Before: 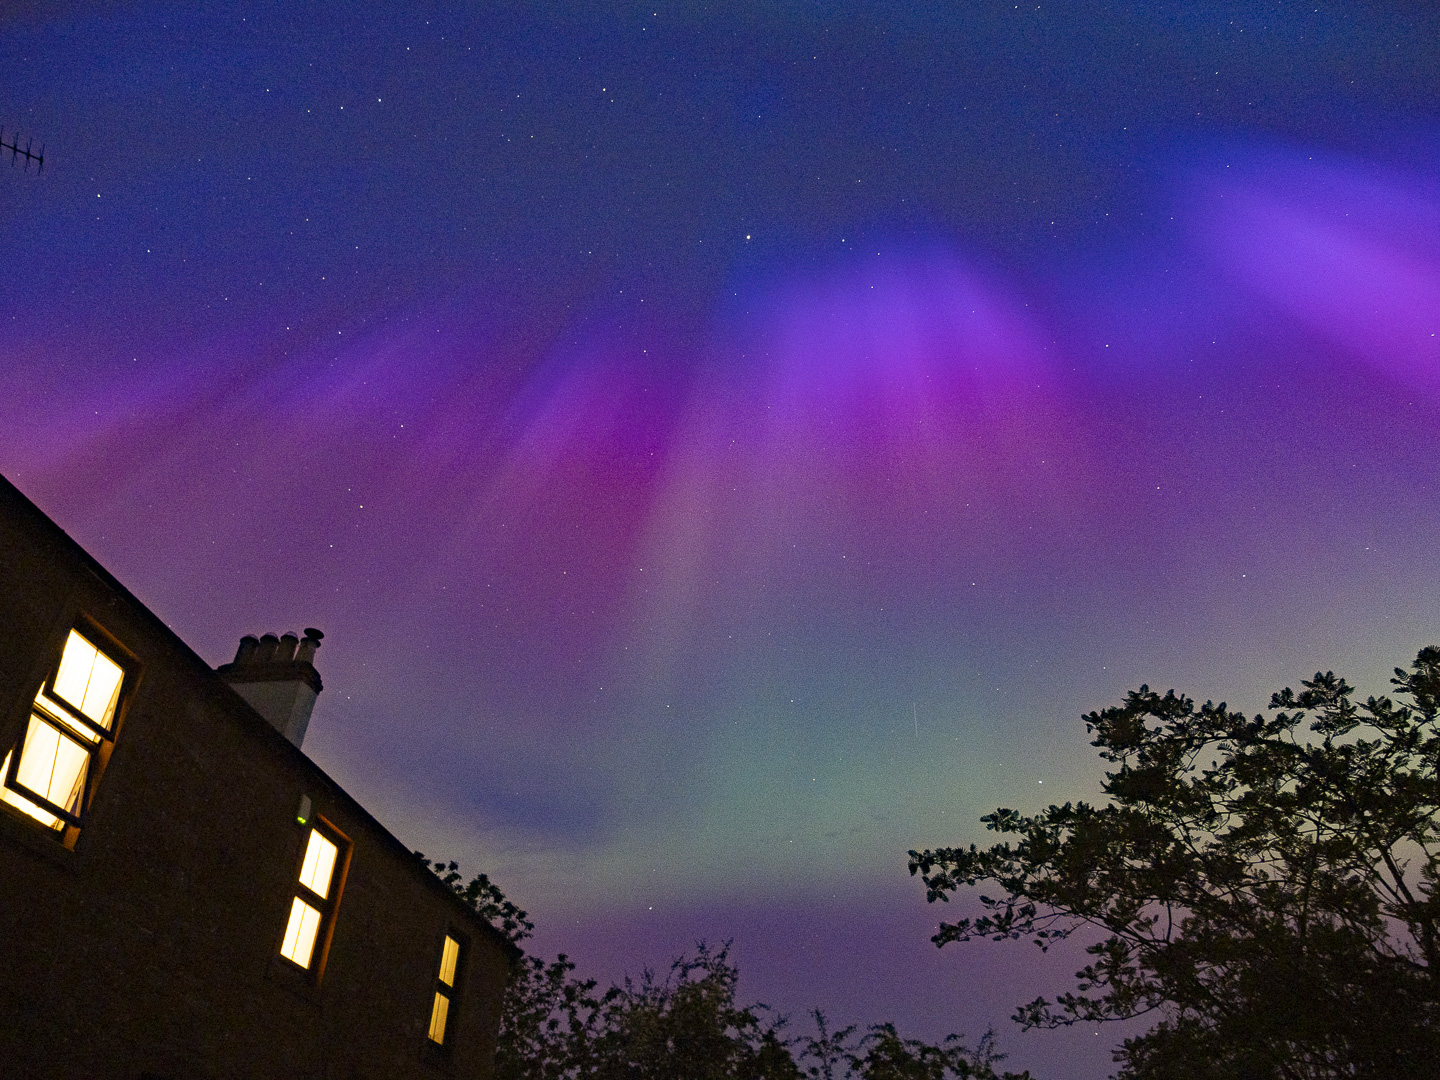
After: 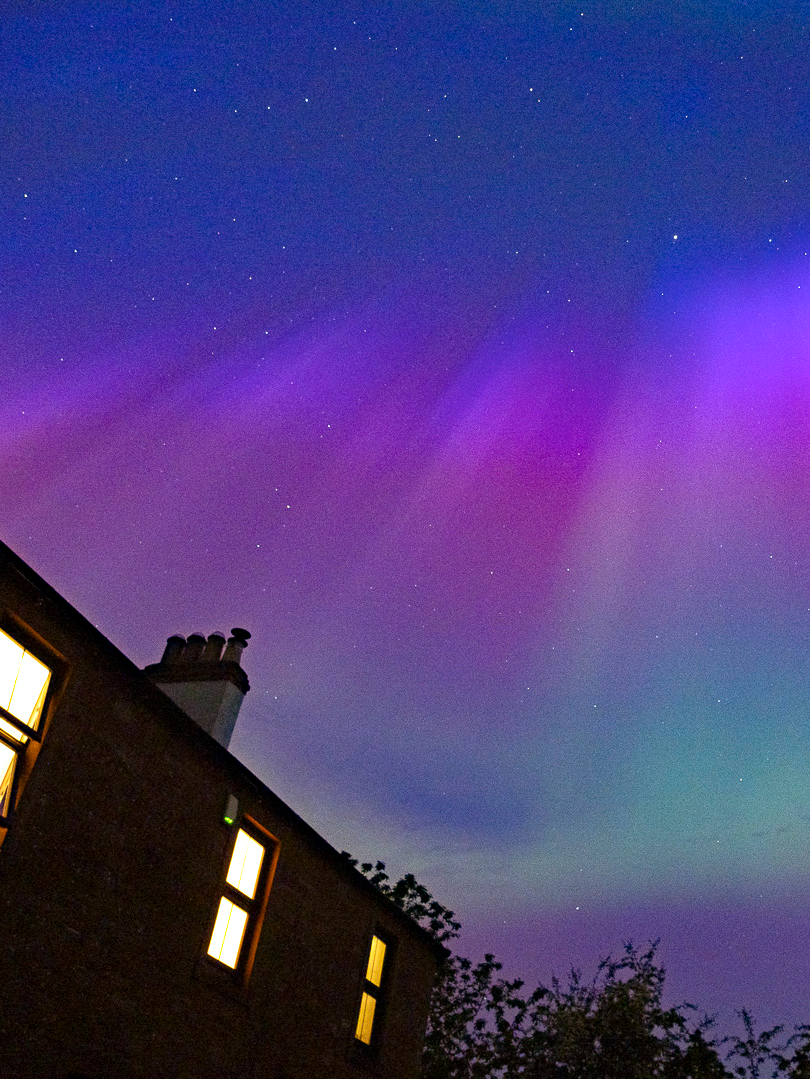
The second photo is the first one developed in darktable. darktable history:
white balance: red 0.924, blue 1.095
crop: left 5.114%, right 38.589%
exposure: exposure 0.375 EV, compensate highlight preservation false
